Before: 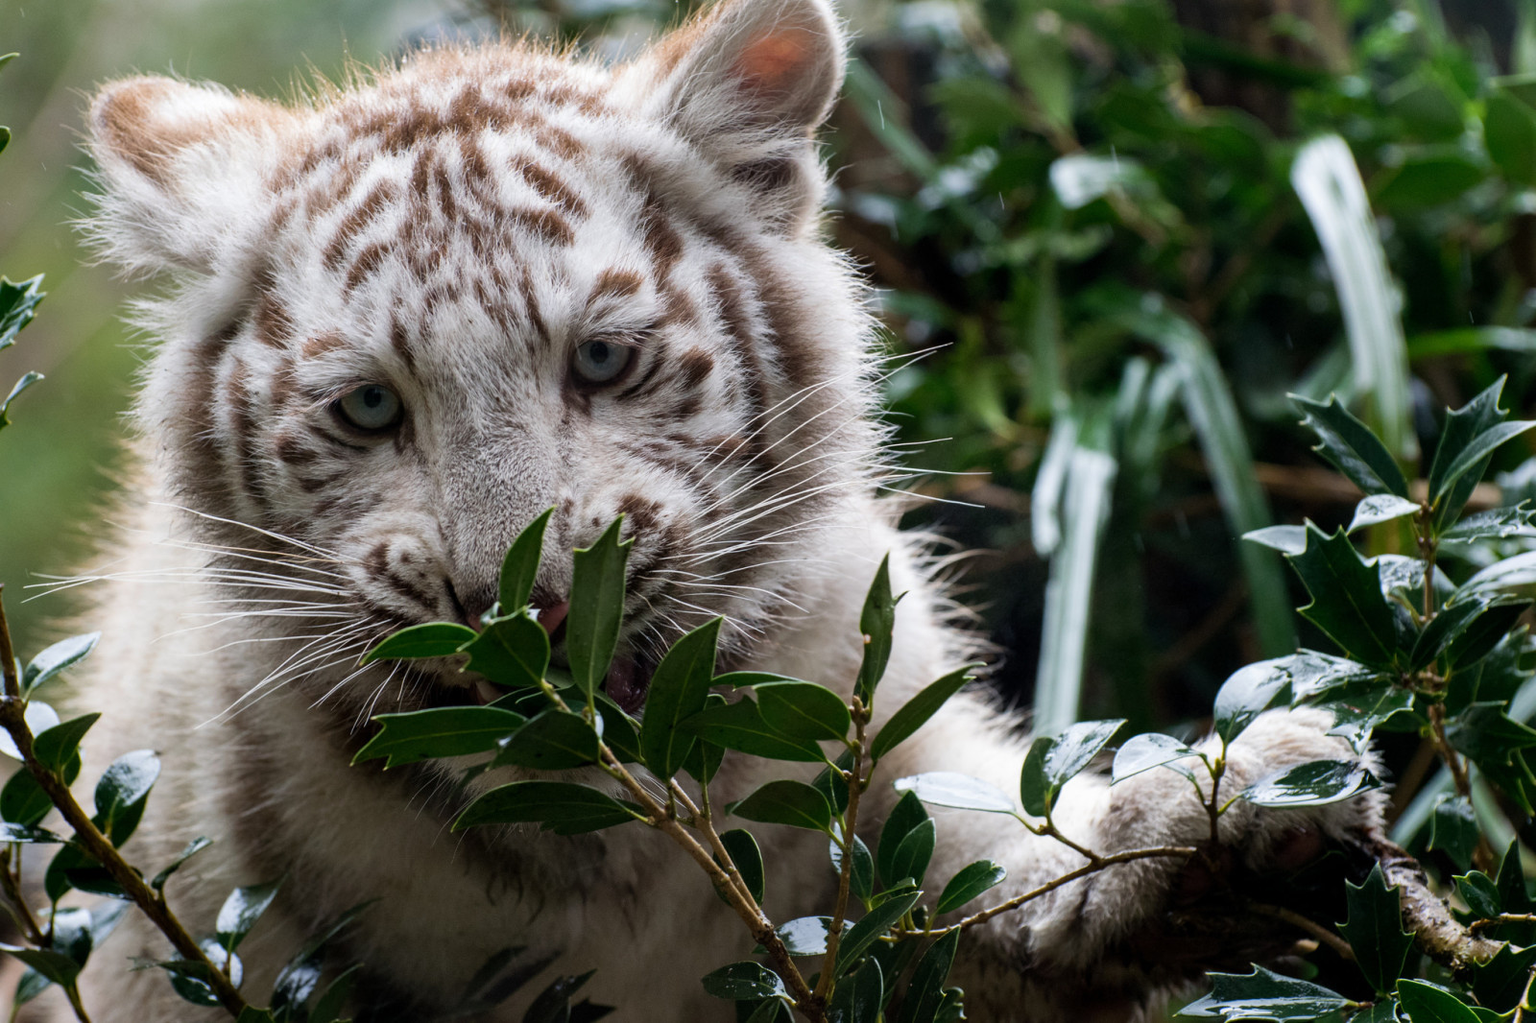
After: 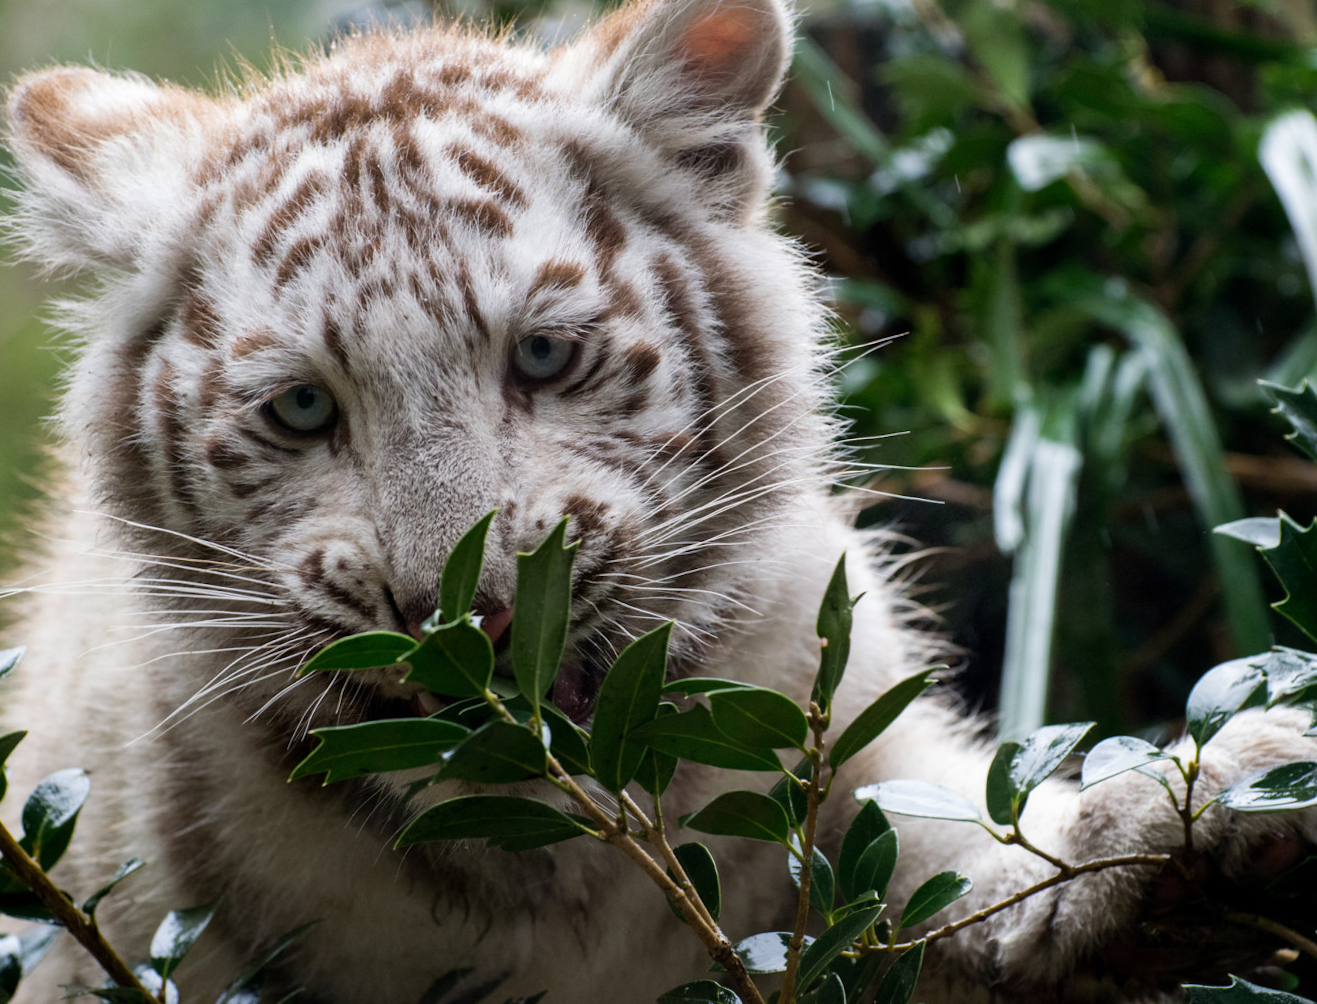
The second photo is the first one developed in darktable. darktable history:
crop and rotate: angle 0.82°, left 4.15%, top 1.106%, right 11.746%, bottom 2.605%
